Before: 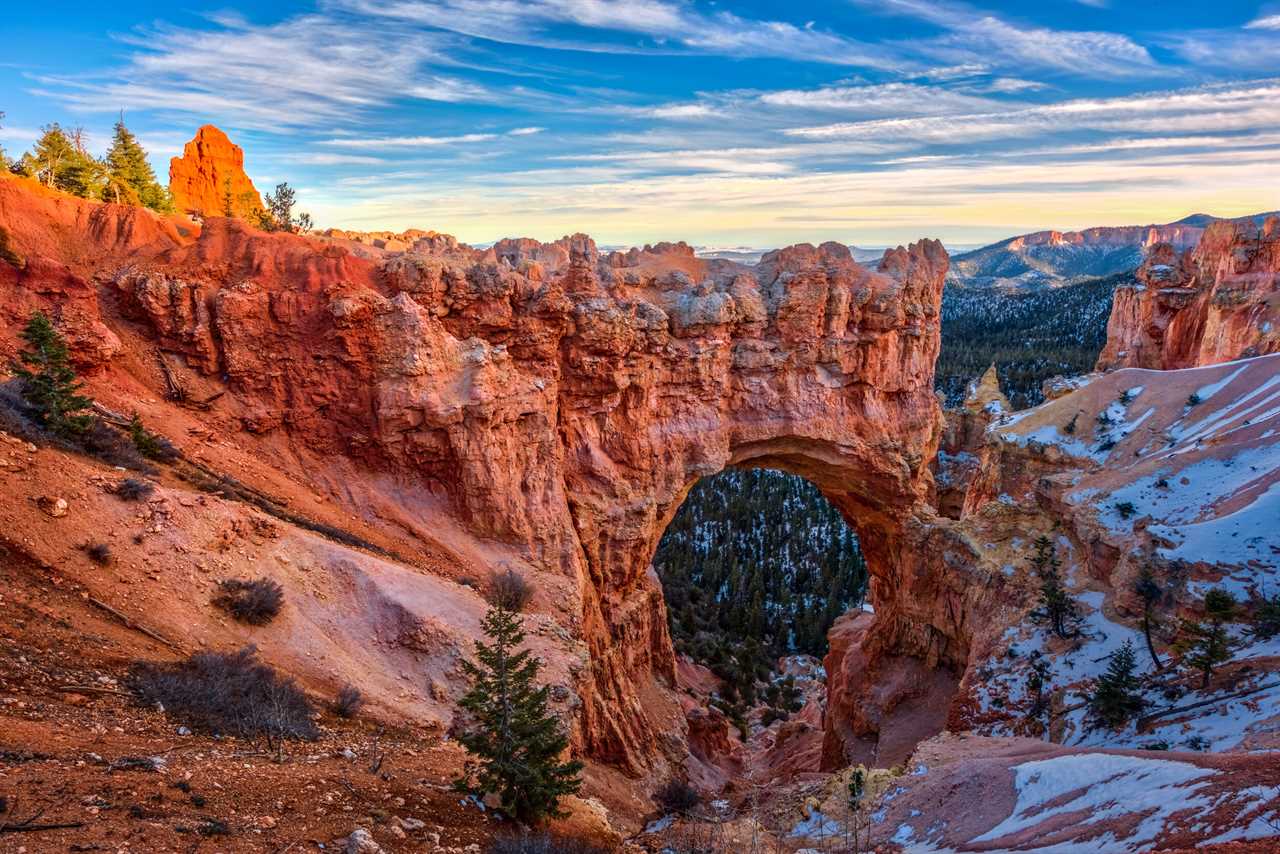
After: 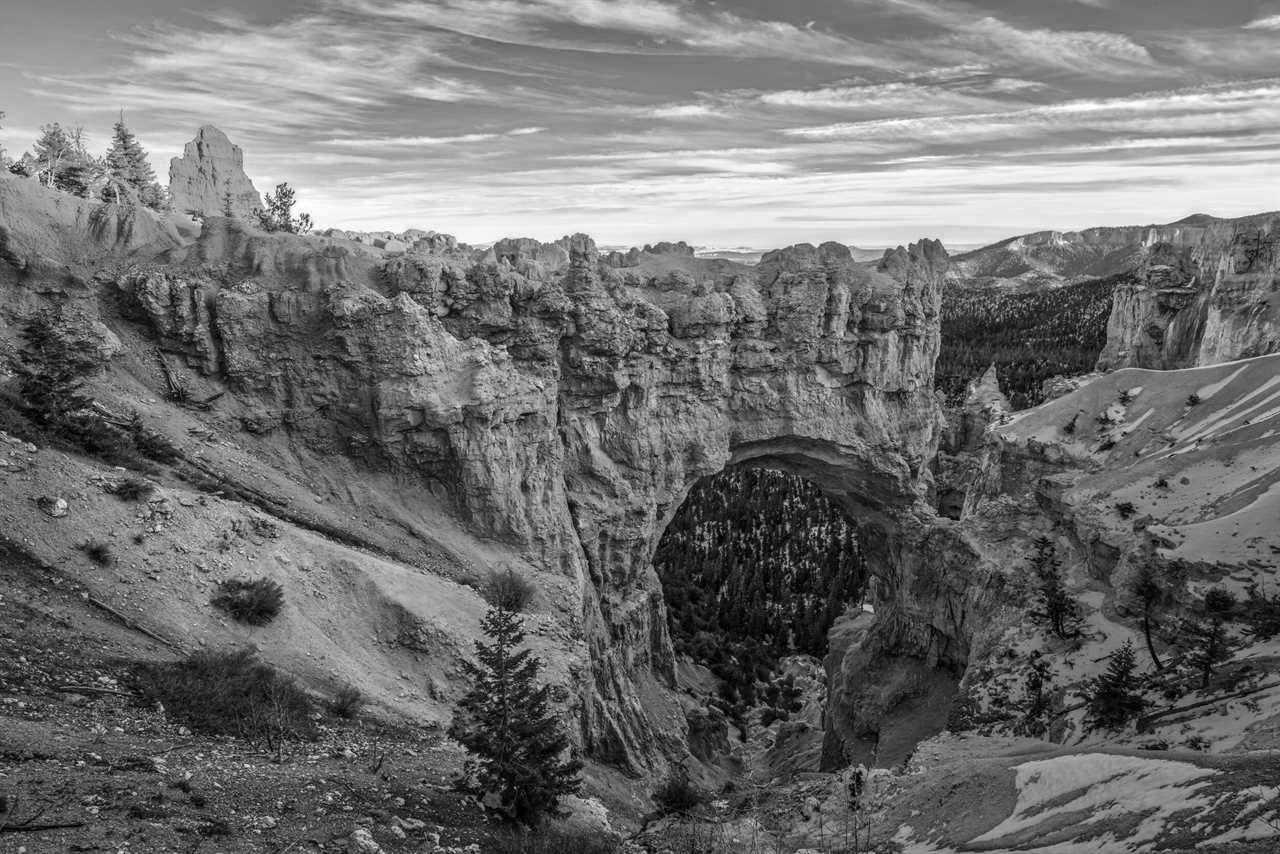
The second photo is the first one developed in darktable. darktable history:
color zones: curves: ch1 [(0, -0.394) (0.143, -0.394) (0.286, -0.394) (0.429, -0.392) (0.571, -0.391) (0.714, -0.391) (0.857, -0.391) (1, -0.394)]
